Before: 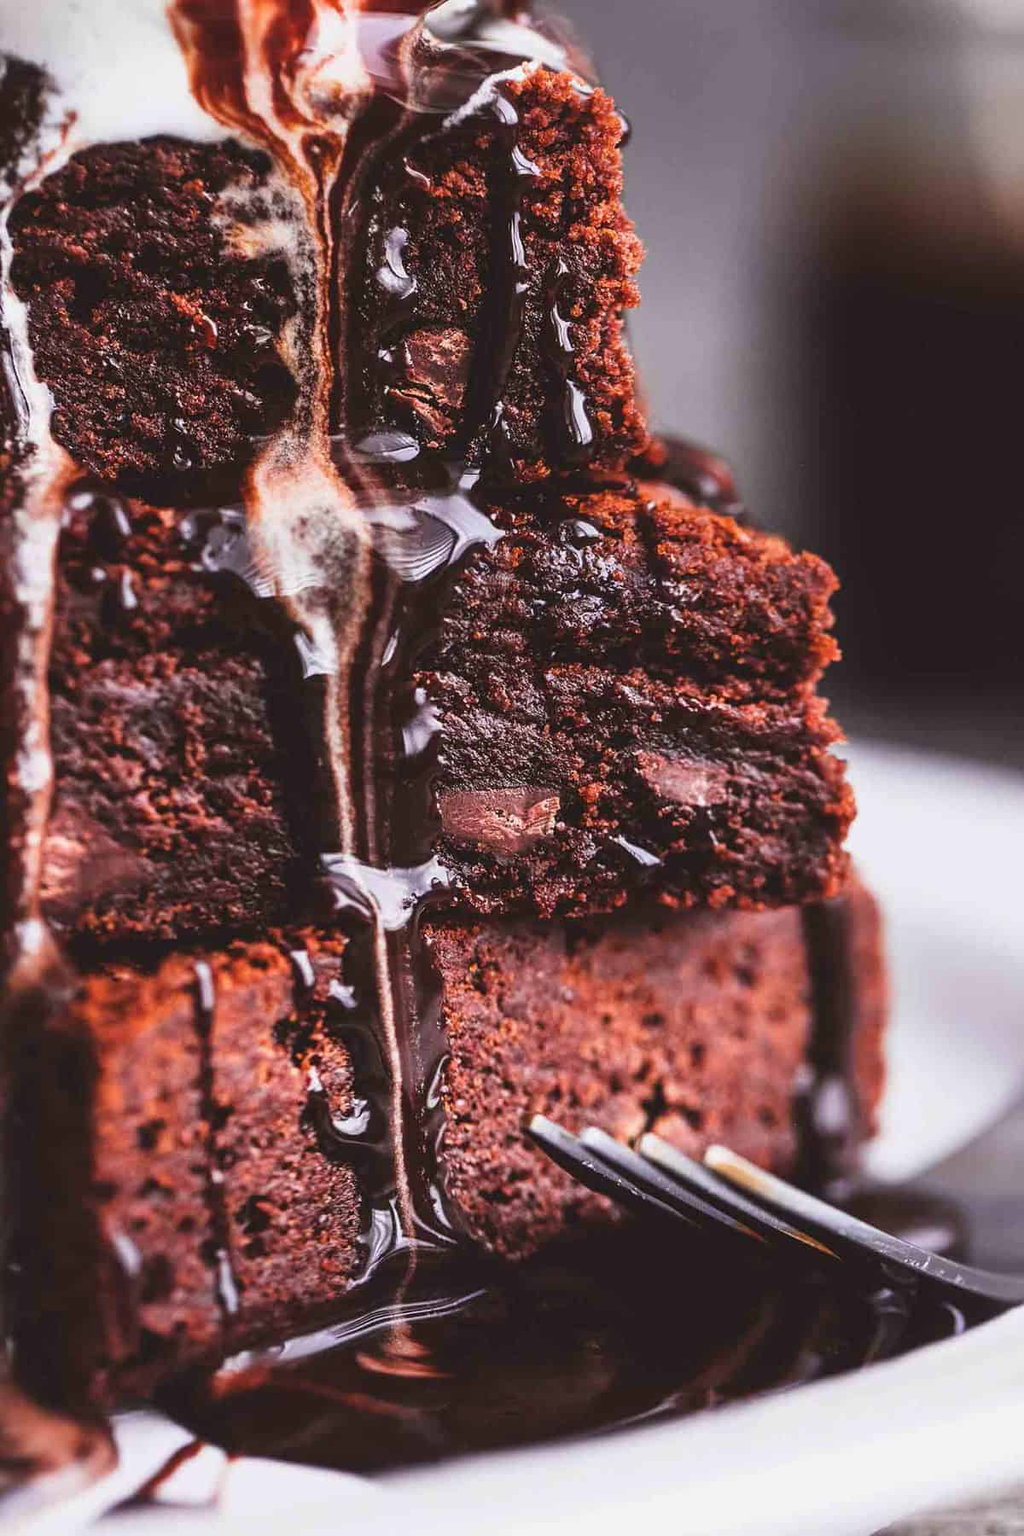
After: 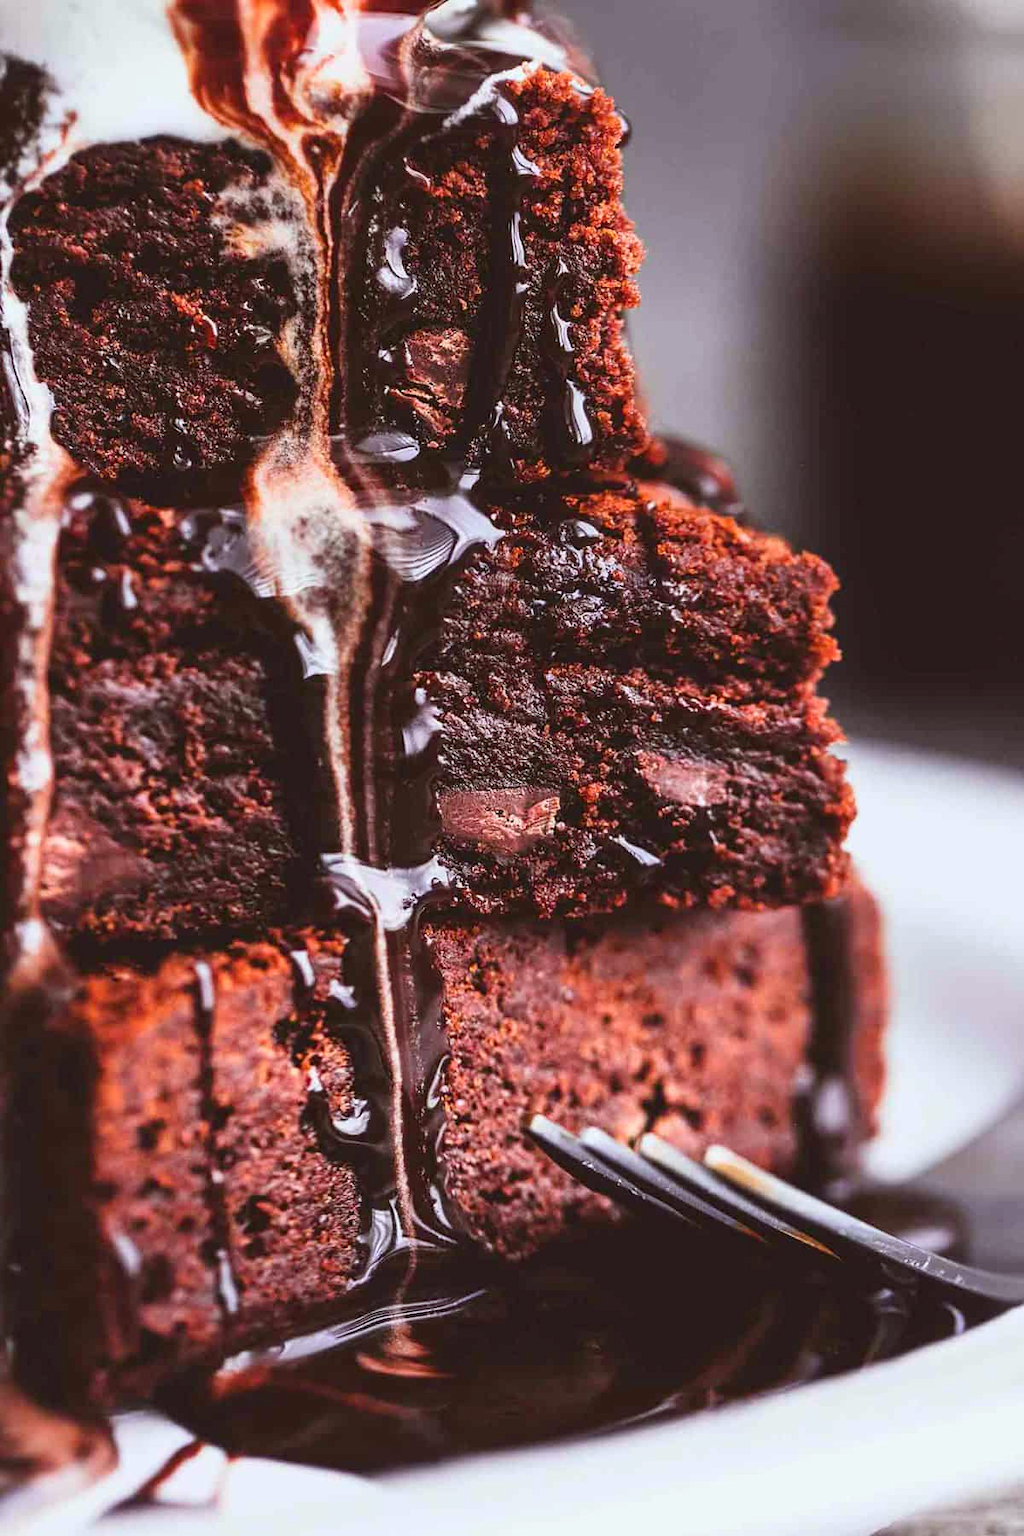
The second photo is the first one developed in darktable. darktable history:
contrast brightness saturation: contrast 0.098, brightness 0.027, saturation 0.091
color correction: highlights a* -2.96, highlights b* -1.9, shadows a* 2.17, shadows b* 2.98
